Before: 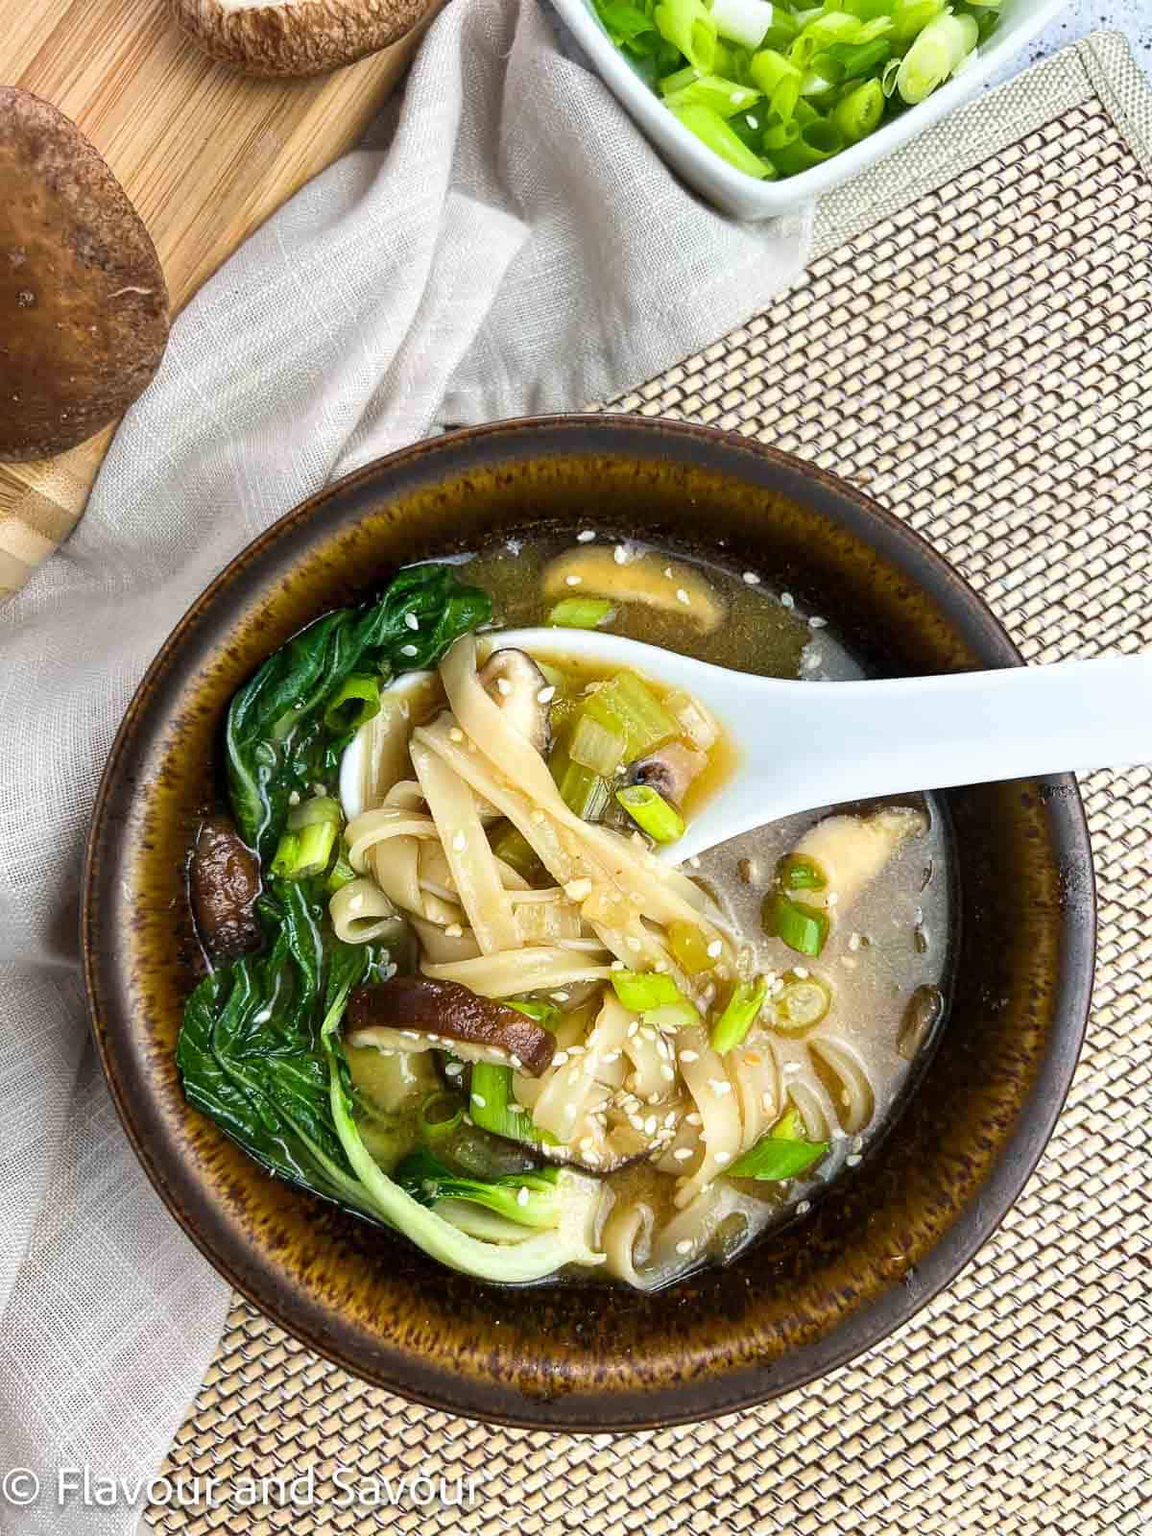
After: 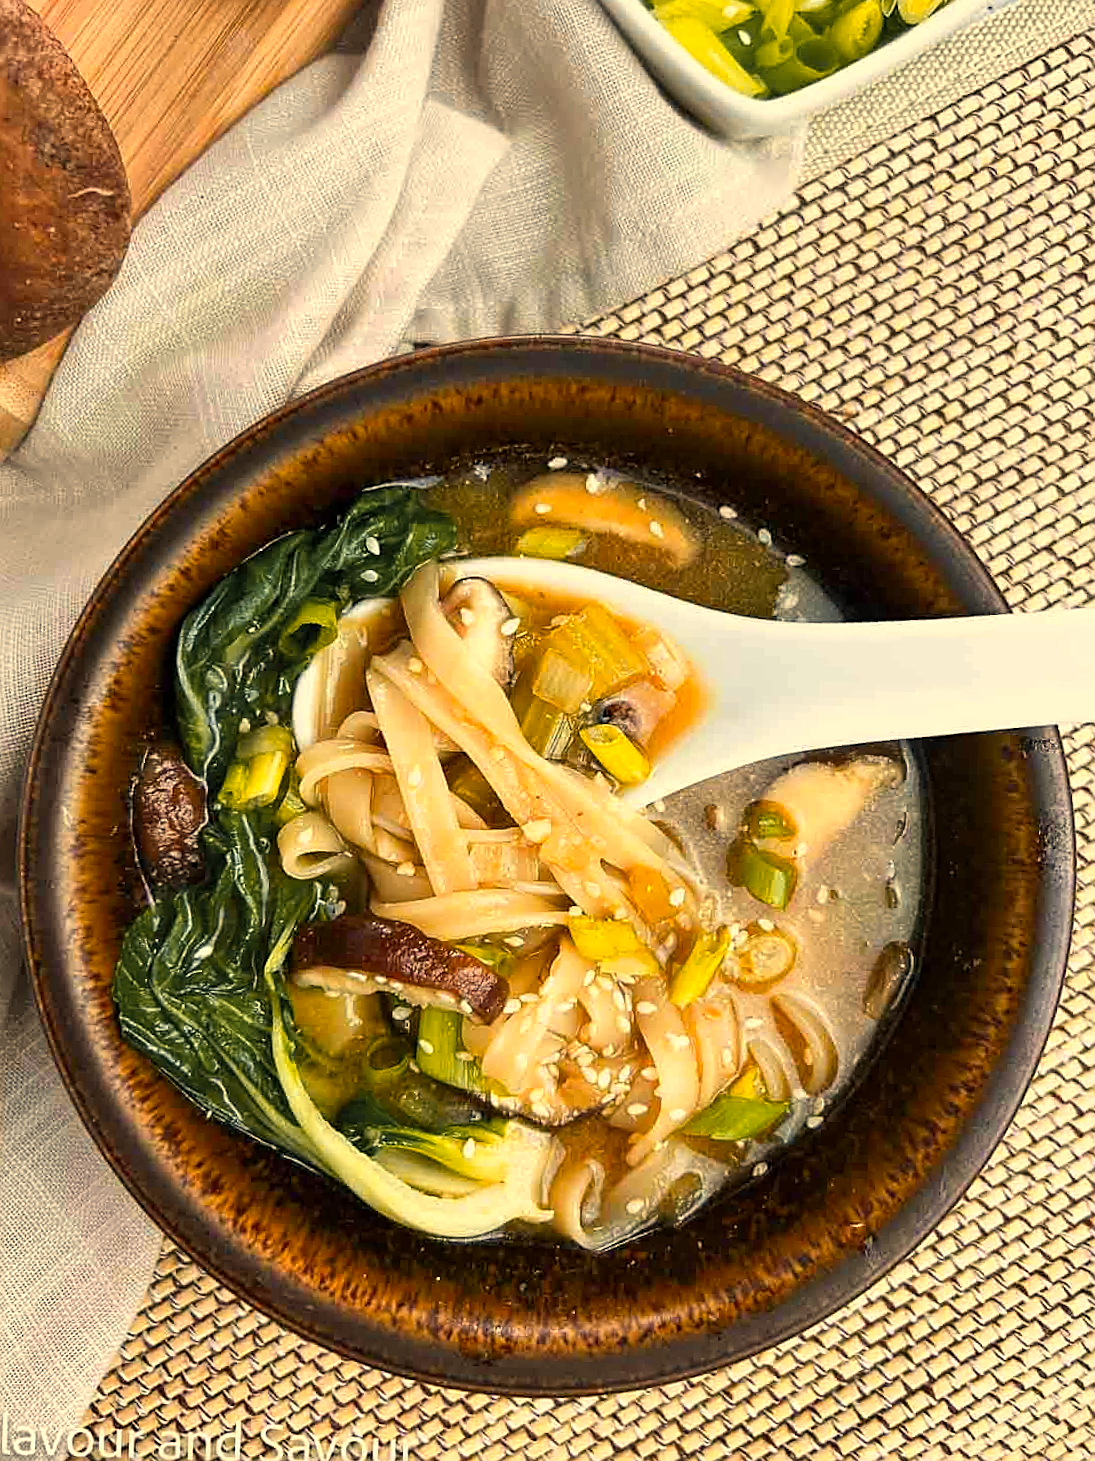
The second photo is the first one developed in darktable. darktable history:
color correction: highlights a* 2.33, highlights b* 23.49
color zones: curves: ch1 [(0.263, 0.53) (0.376, 0.287) (0.487, 0.512) (0.748, 0.547) (1, 0.513)]; ch2 [(0.262, 0.45) (0.751, 0.477)]
sharpen: amount 0.465
crop and rotate: angle -1.9°, left 3.138%, top 4.116%, right 1.56%, bottom 0.538%
